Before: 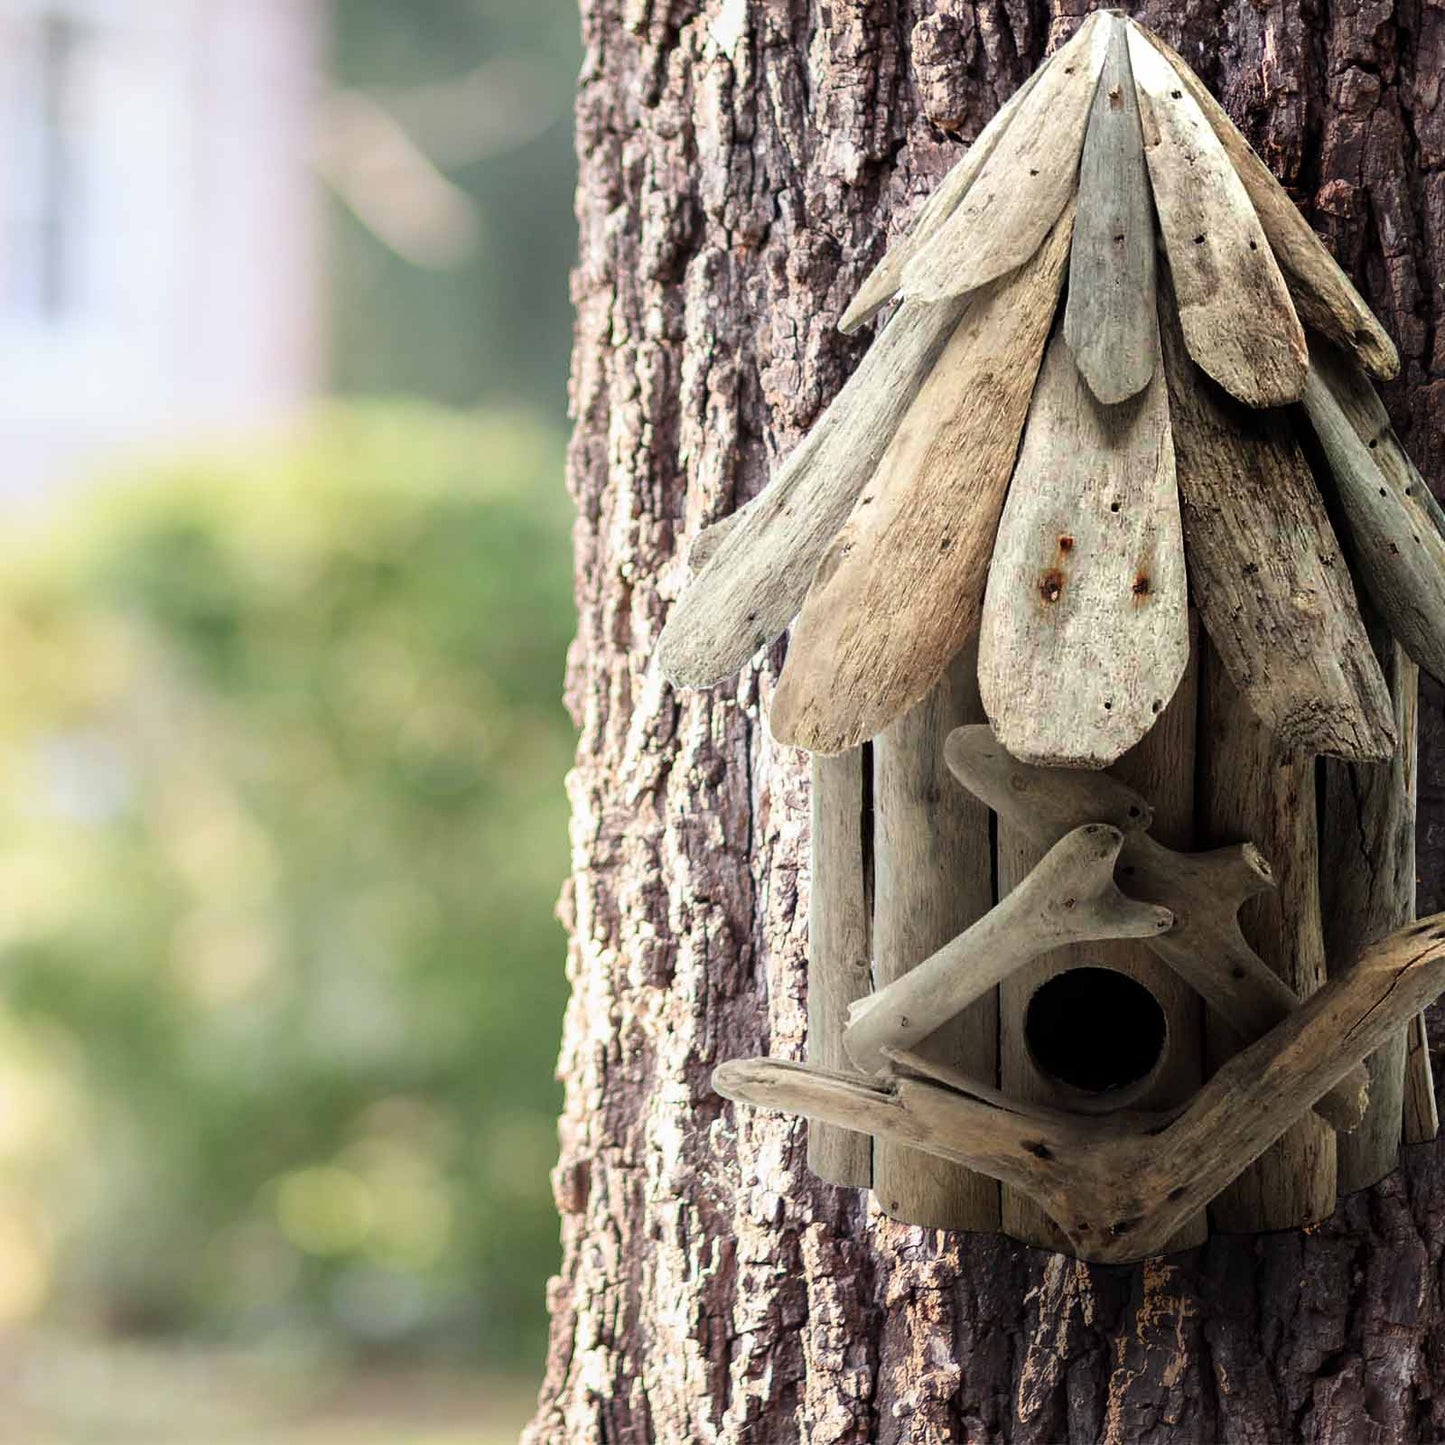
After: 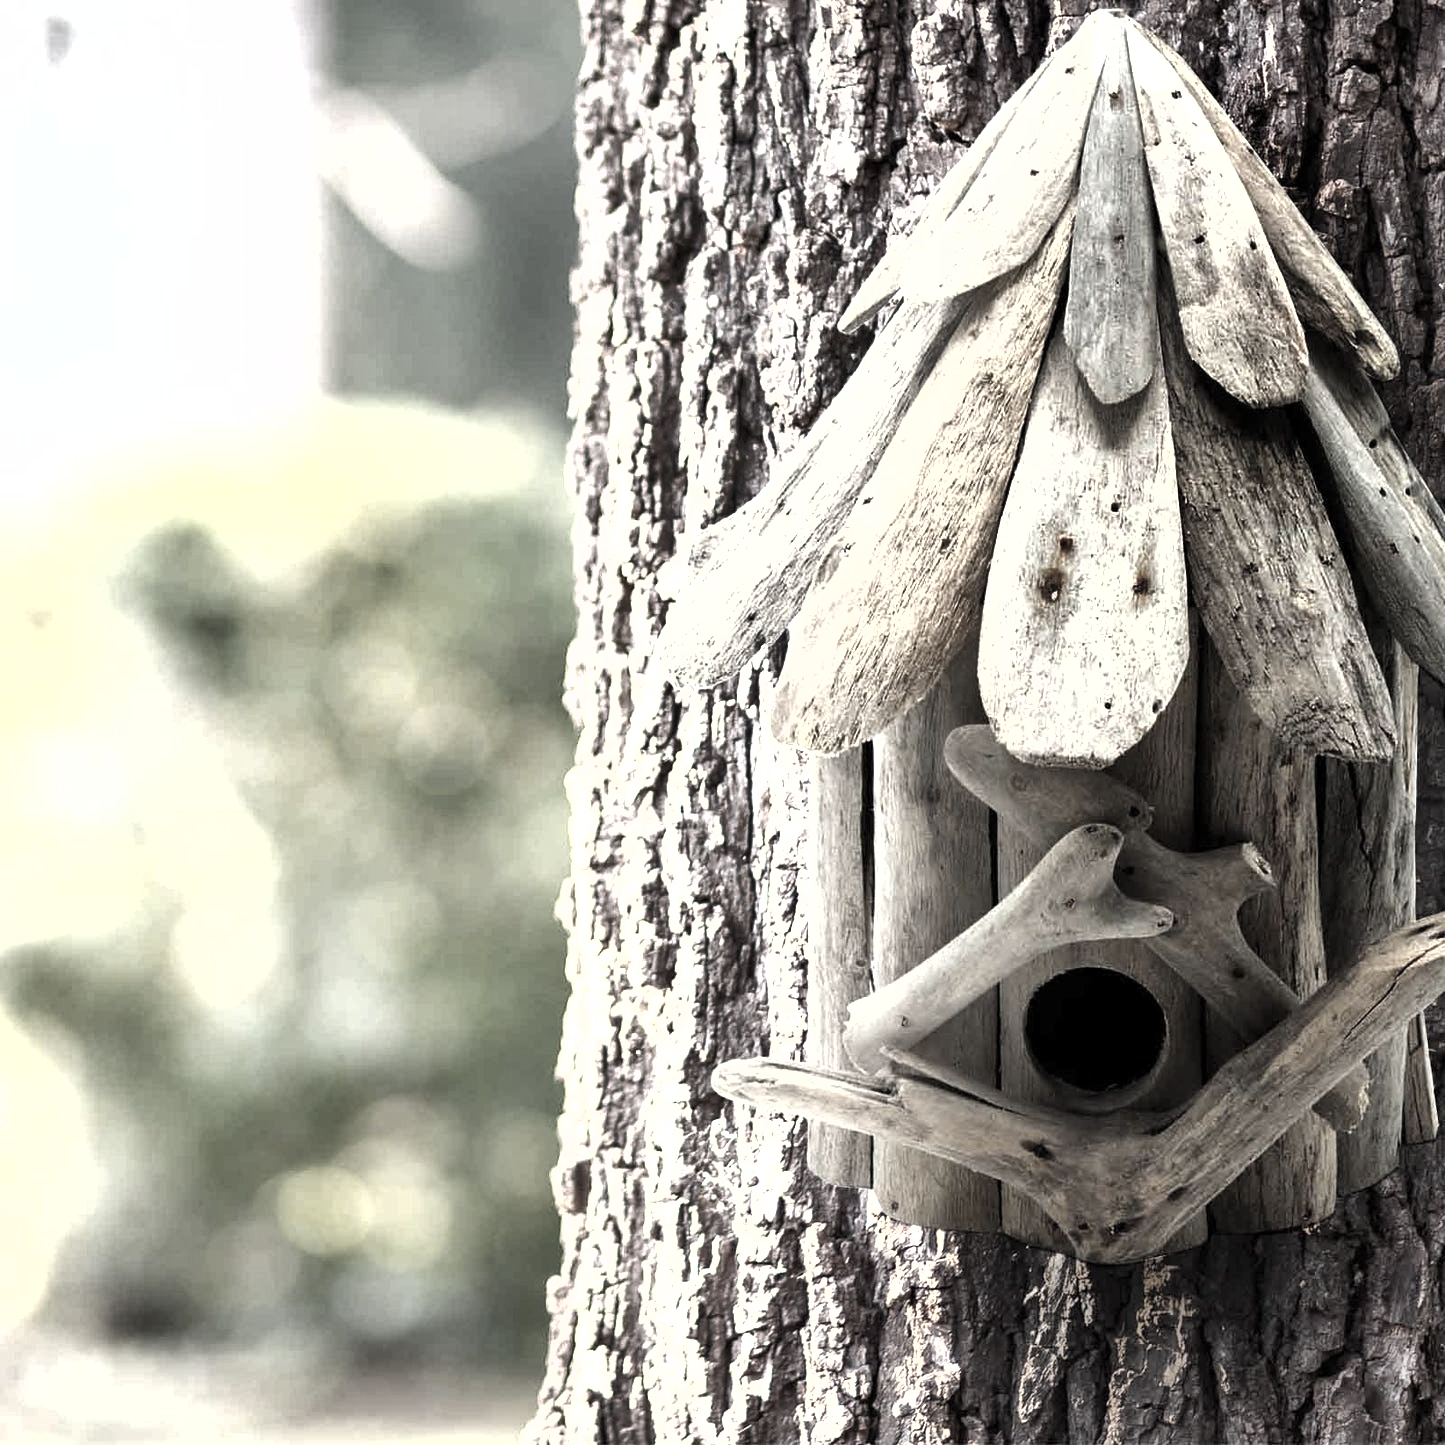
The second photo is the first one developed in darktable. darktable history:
shadows and highlights: highlights color adjustment 0%, low approximation 0.01, soften with gaussian
color balance rgb: linear chroma grading › global chroma 10%, perceptual saturation grading › global saturation 40%, perceptual brilliance grading › global brilliance 30%, global vibrance 20%
color correction: saturation 0.2
